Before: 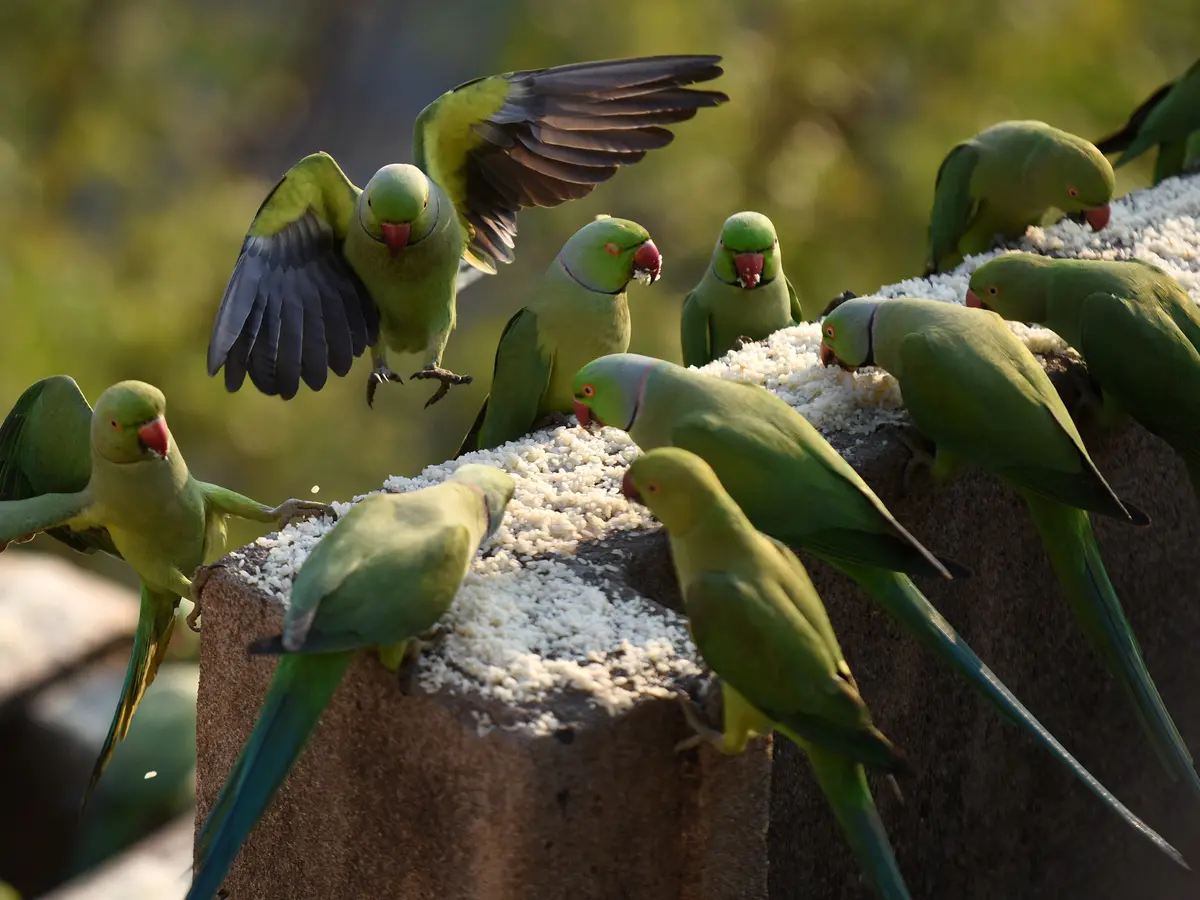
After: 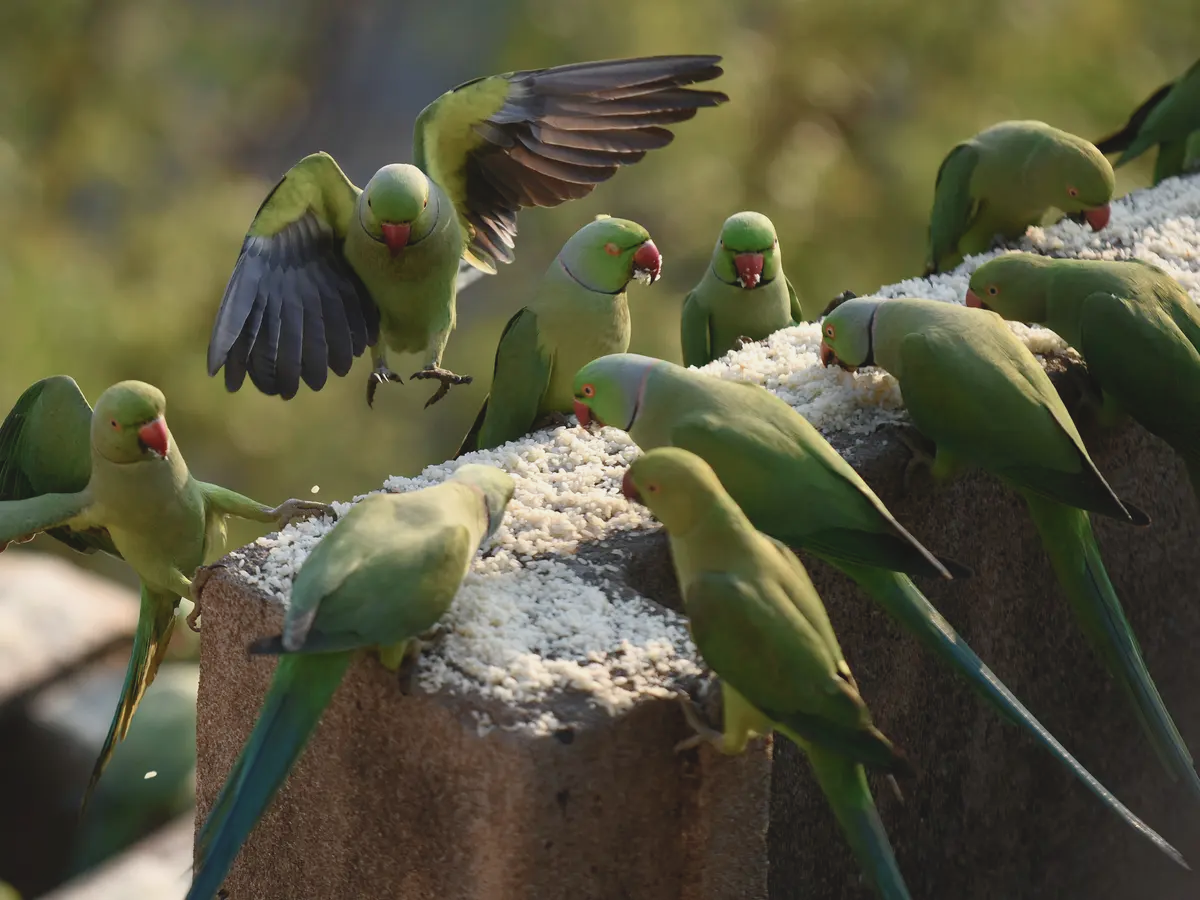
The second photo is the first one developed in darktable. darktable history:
contrast brightness saturation: contrast -0.098, brightness 0.042, saturation 0.084
color balance rgb: shadows lift › chroma 0.831%, shadows lift › hue 112.07°, linear chroma grading › shadows -1.928%, linear chroma grading › highlights -14.224%, linear chroma grading › global chroma -9.664%, linear chroma grading › mid-tones -10.446%, perceptual saturation grading › global saturation 0.781%, global vibrance 2.118%
